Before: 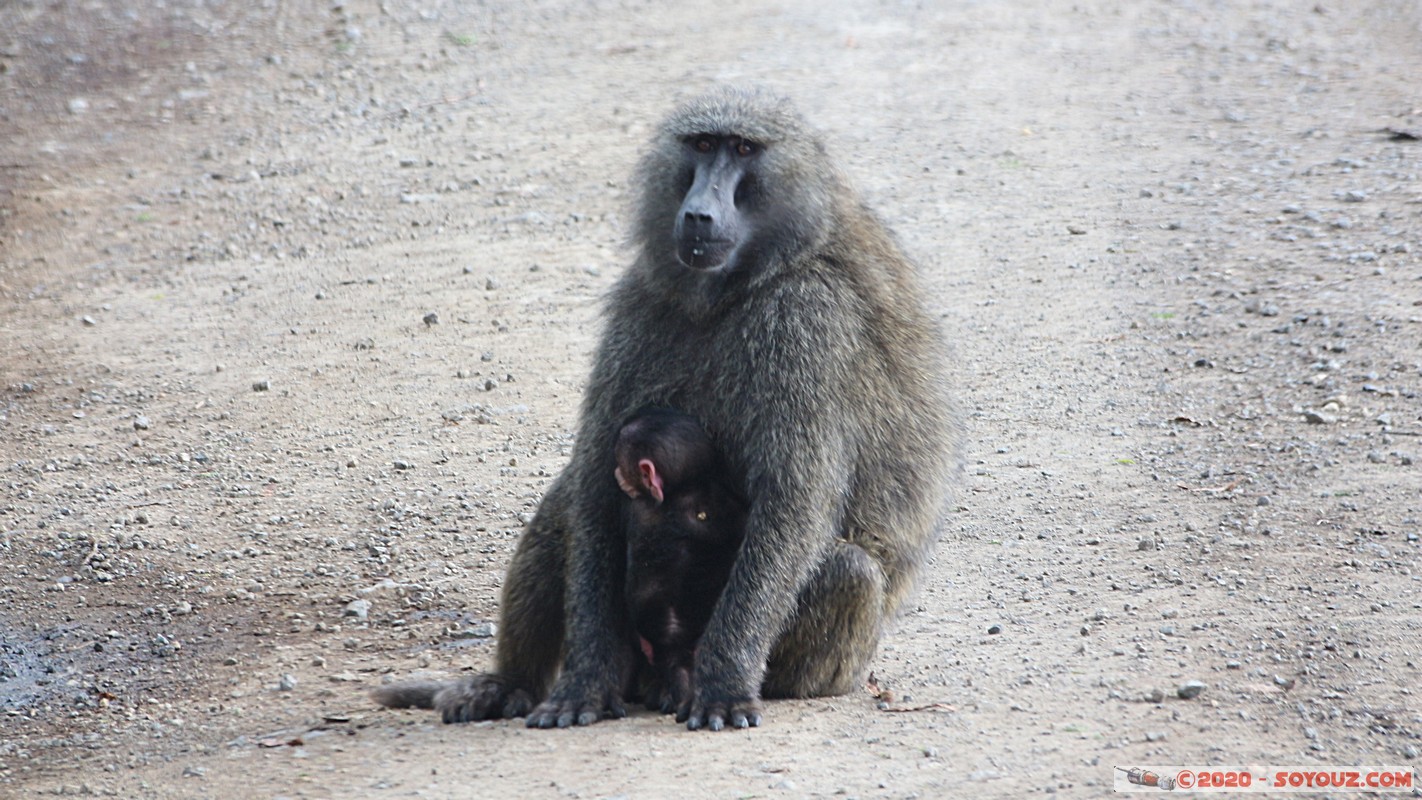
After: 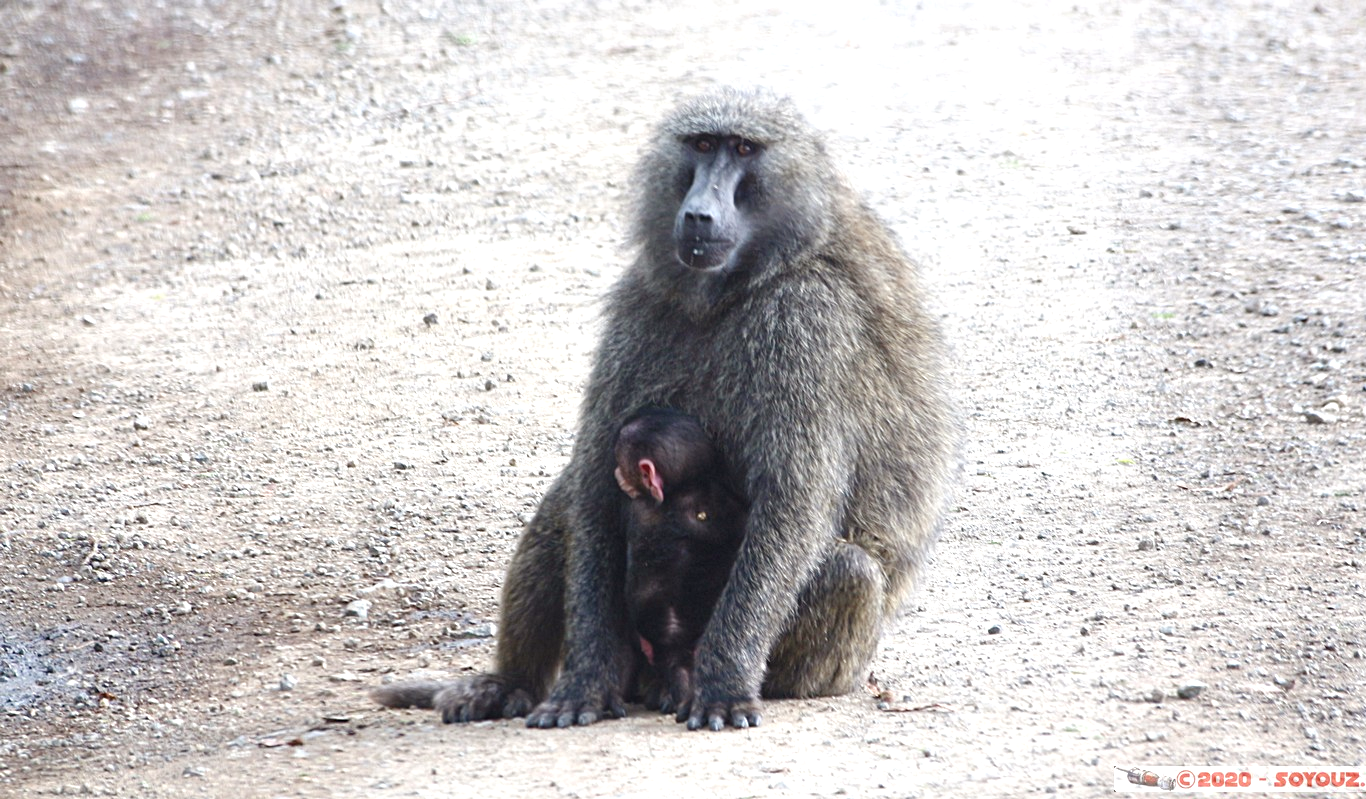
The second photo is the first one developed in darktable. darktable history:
crop: right 3.903%, bottom 0.033%
exposure: exposure 0.559 EV, compensate highlight preservation false
local contrast: highlights 103%, shadows 97%, detail 120%, midtone range 0.2
color balance rgb: power › chroma 0.318%, power › hue 25.18°, highlights gain › chroma 0.137%, highlights gain › hue 330.33°, perceptual saturation grading › global saturation 0.437%, perceptual saturation grading › highlights -25.738%, perceptual saturation grading › shadows 29.696%, global vibrance 9.179%
